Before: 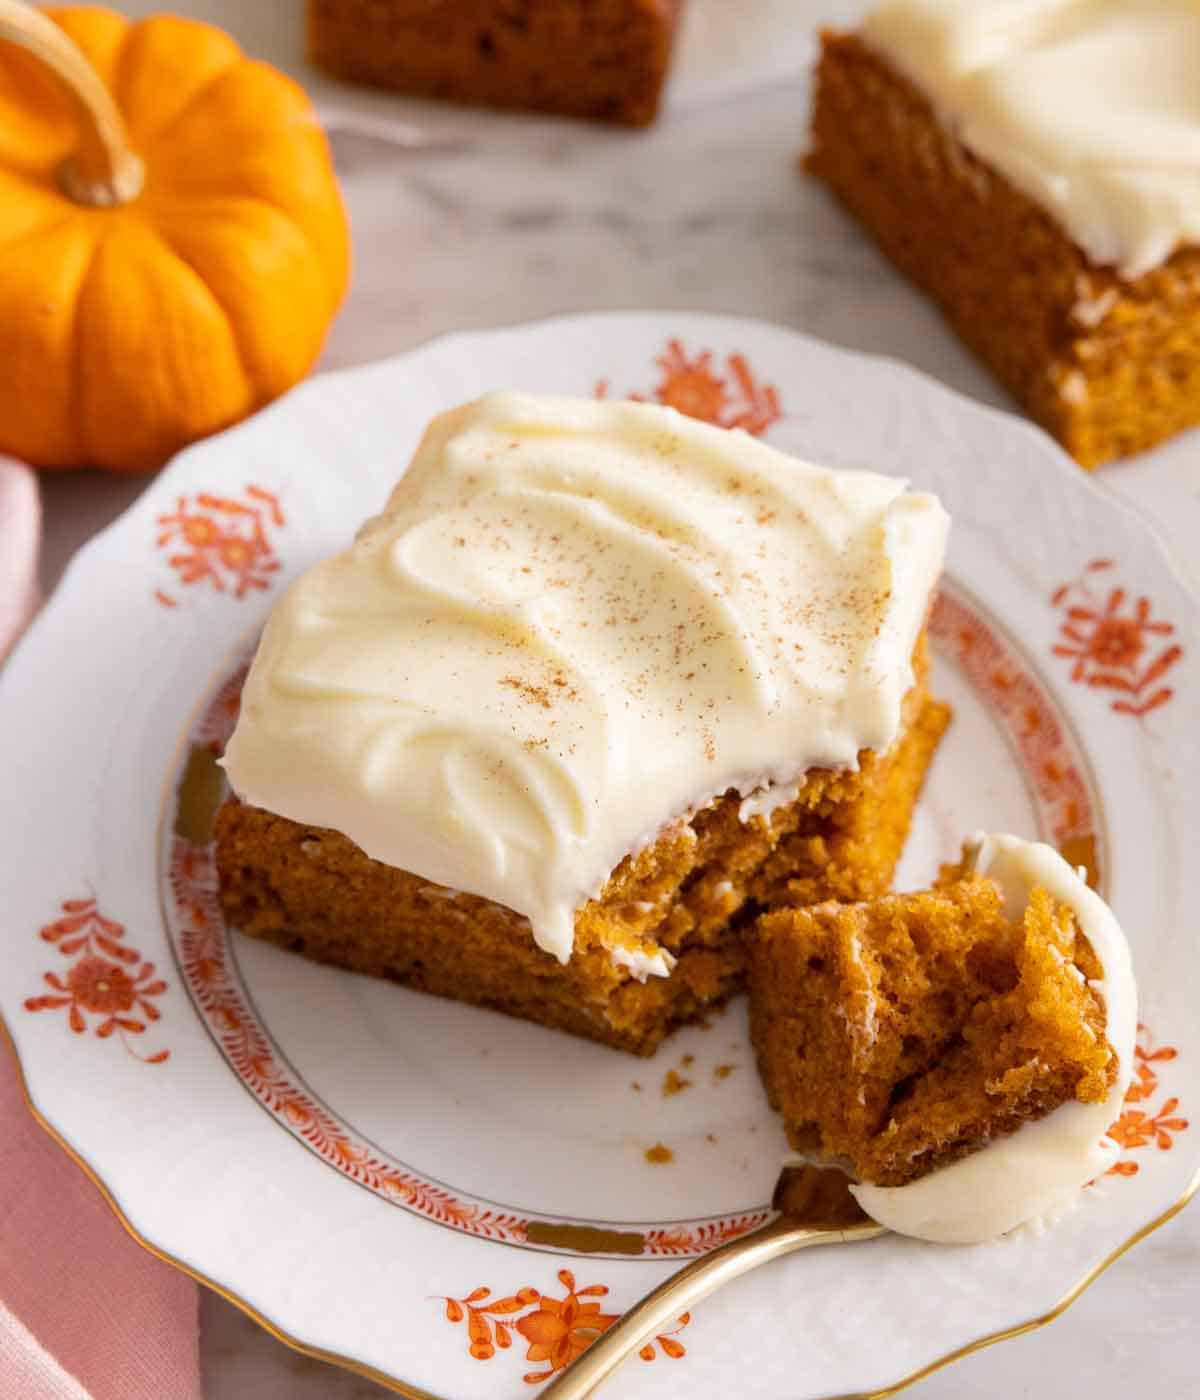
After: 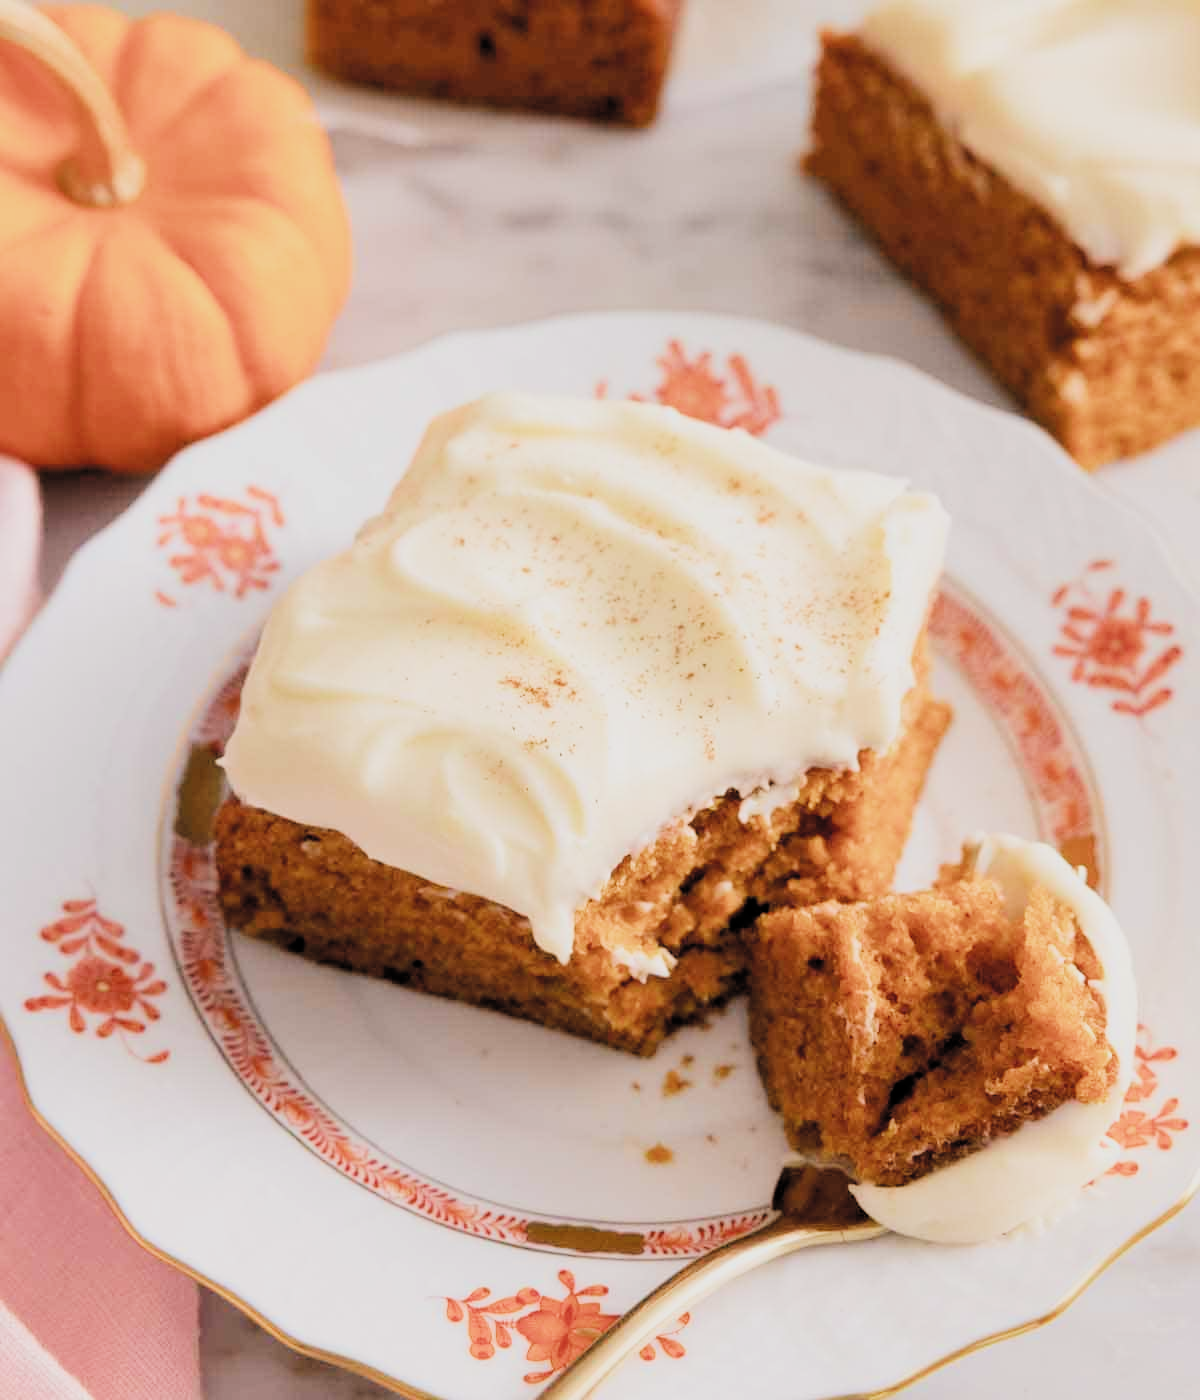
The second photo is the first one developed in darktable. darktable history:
filmic rgb: black relative exposure -4.25 EV, white relative exposure 5.13 EV, hardness 2.05, contrast 1.177, color science v4 (2020)
exposure: black level correction 0, exposure 0.69 EV, compensate highlight preservation false
